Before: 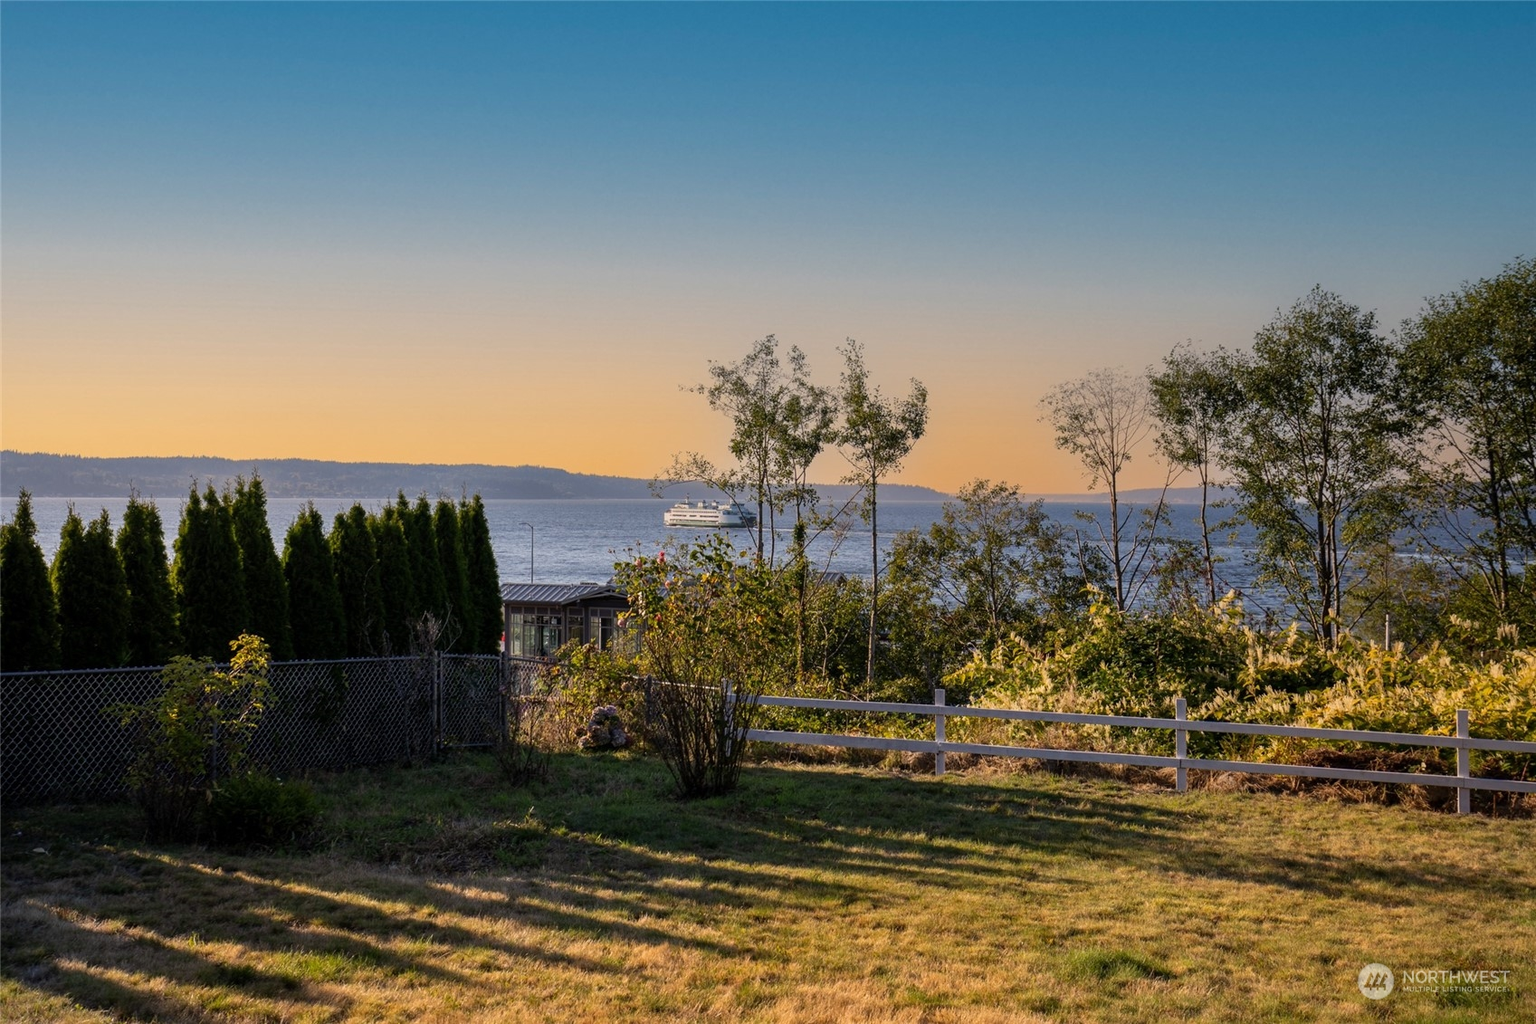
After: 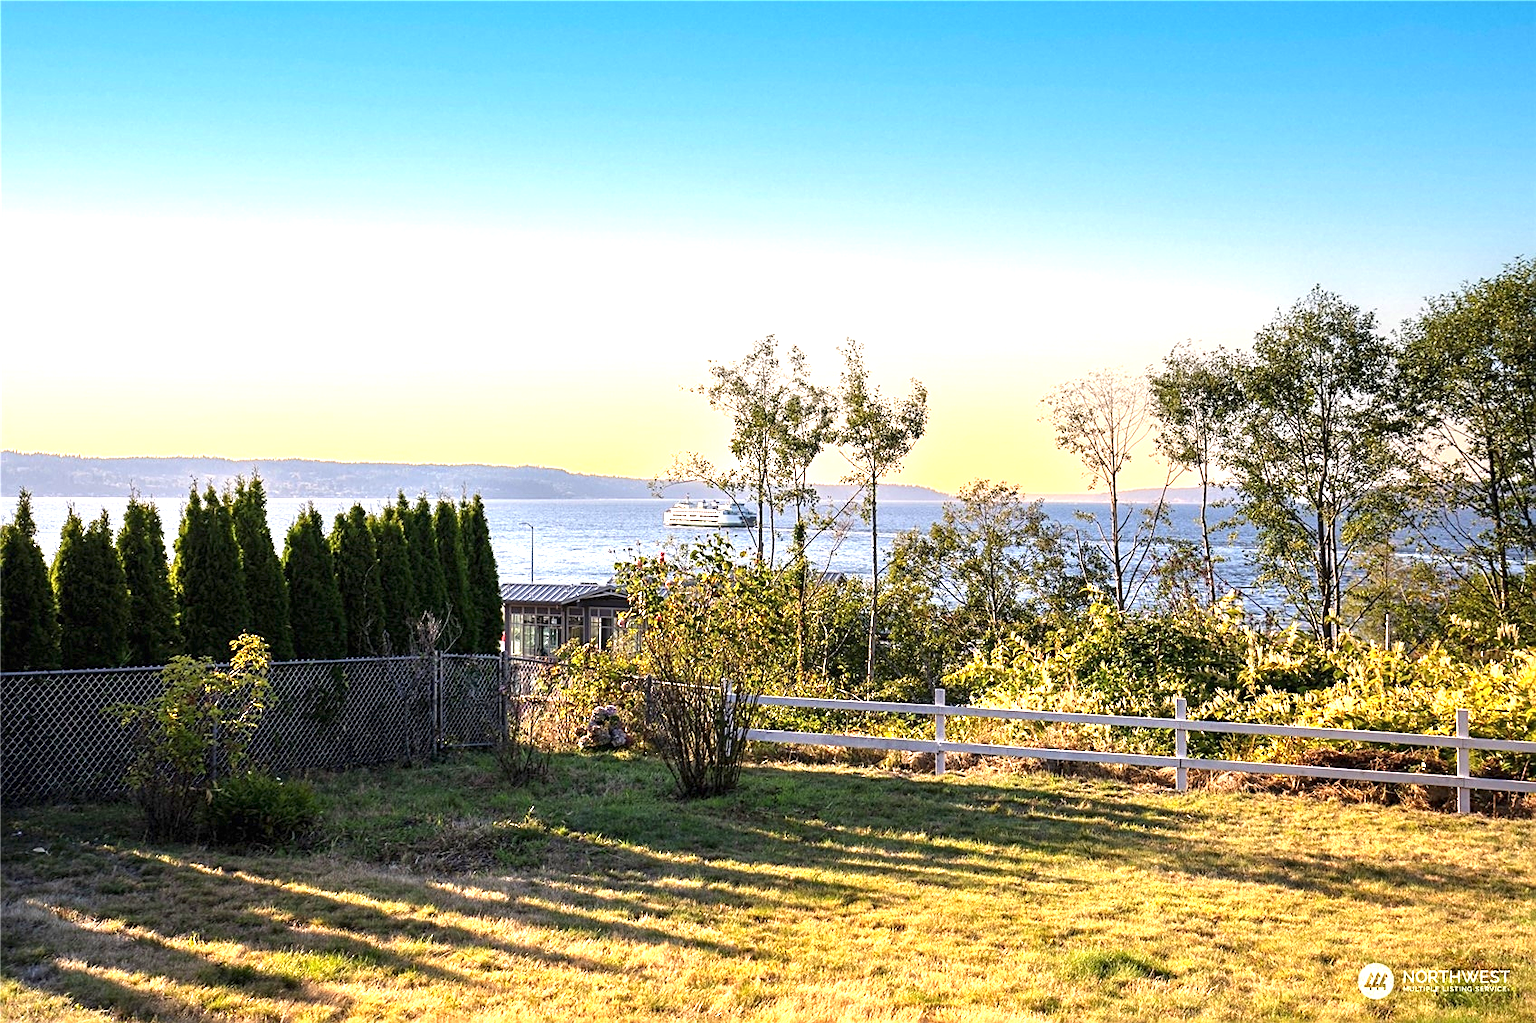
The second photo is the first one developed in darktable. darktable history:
exposure: black level correction 0, exposure 1.675 EV, compensate exposure bias true, compensate highlight preservation false
sharpen: on, module defaults
